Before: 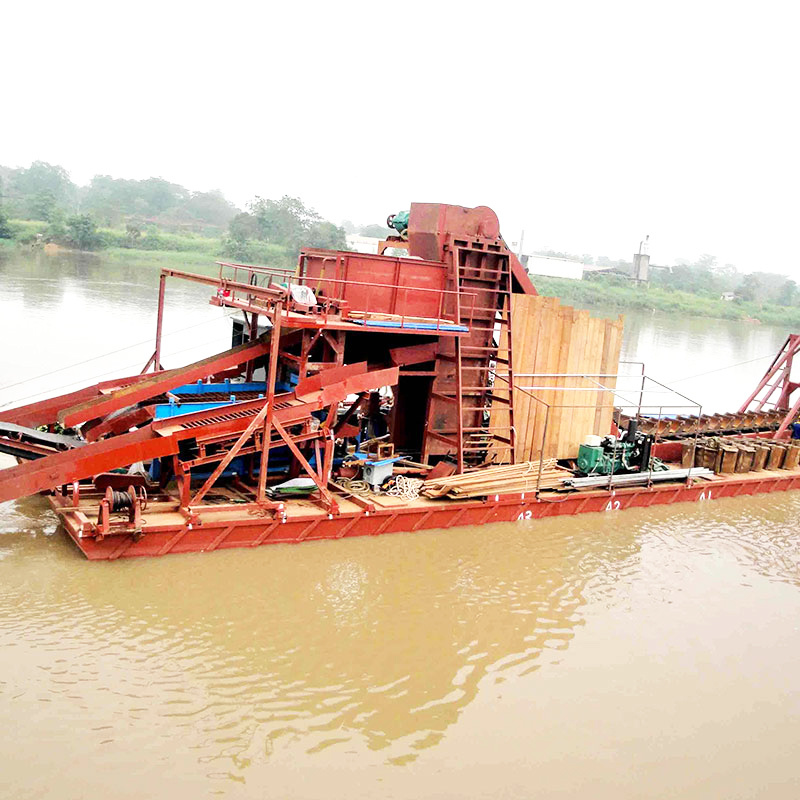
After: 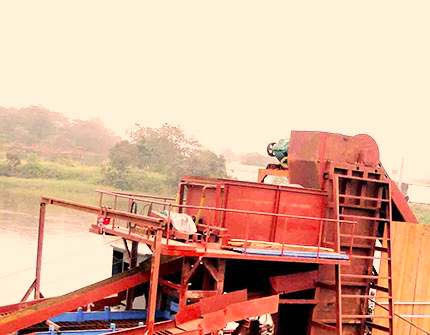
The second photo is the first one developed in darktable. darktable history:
crop: left 15.021%, top 9.099%, right 31.129%, bottom 48.984%
color correction: highlights a* 17.83, highlights b* 19.04
